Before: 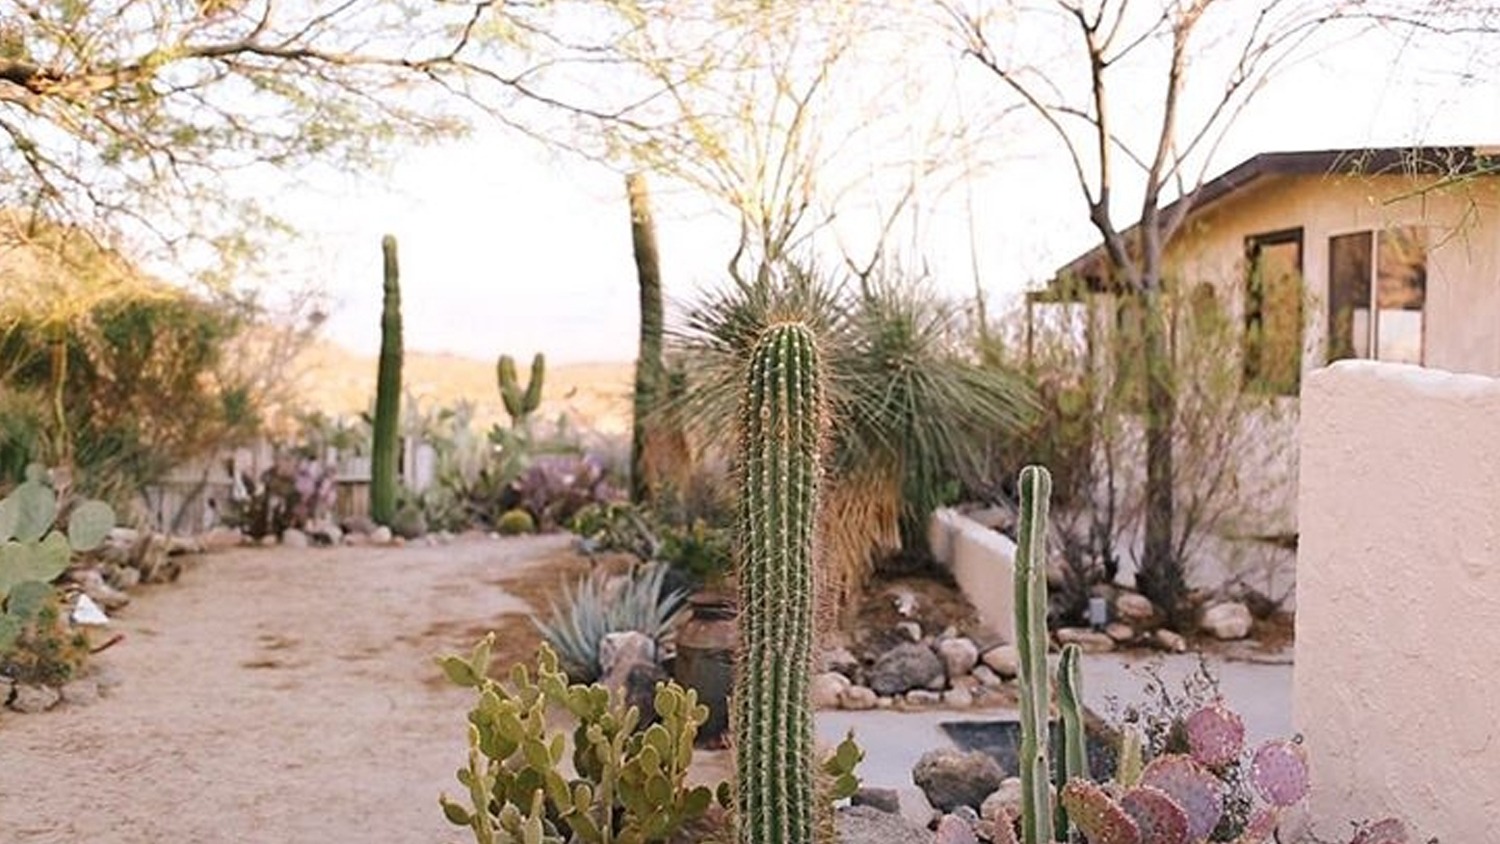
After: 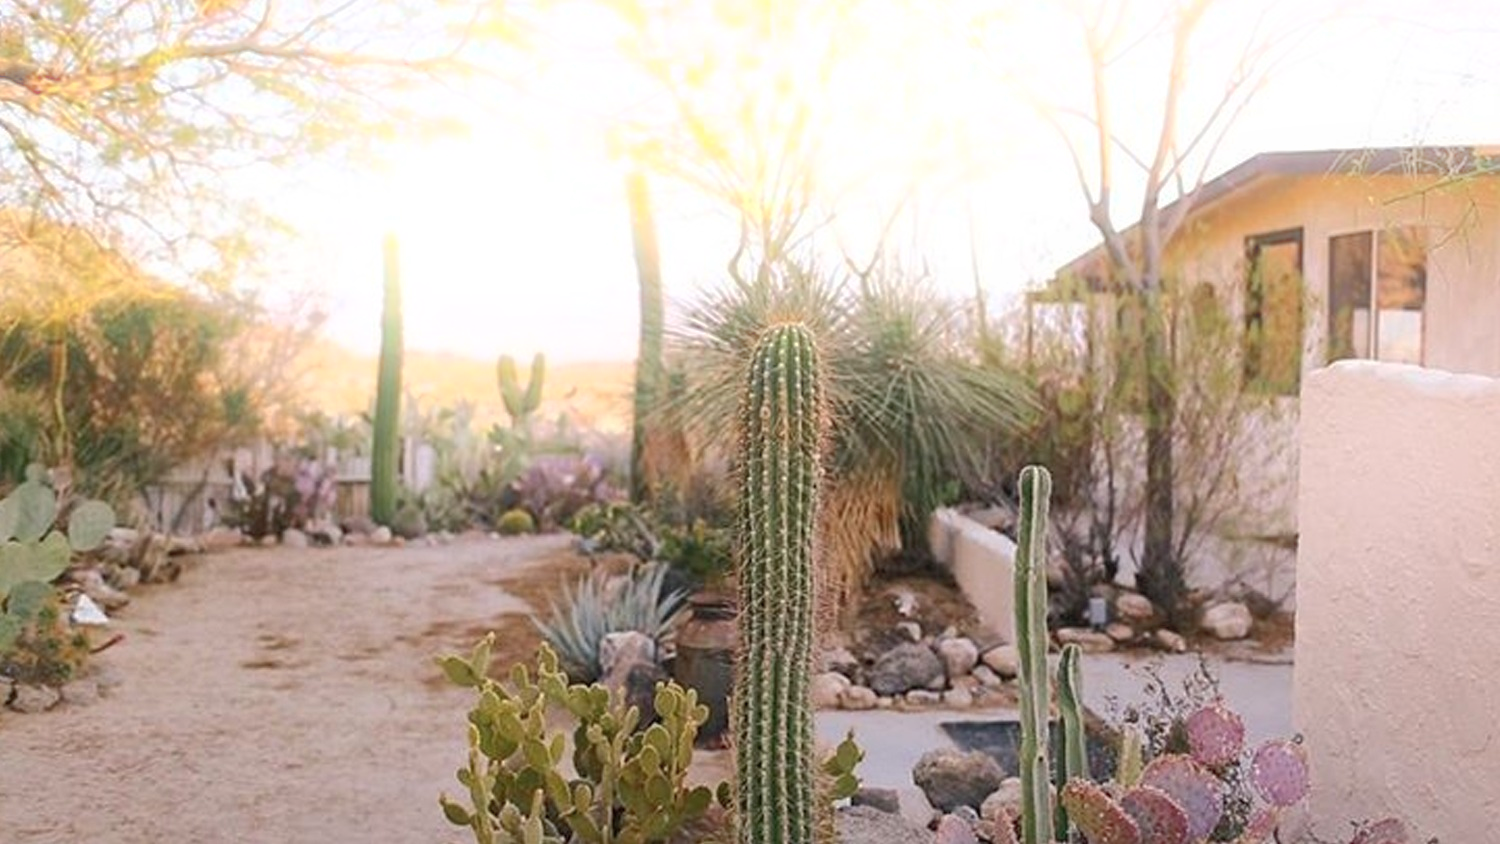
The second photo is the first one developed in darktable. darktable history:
shadows and highlights: on, module defaults
base curve: curves: ch0 [(0, 0) (0.989, 0.992)], preserve colors none
bloom: on, module defaults
